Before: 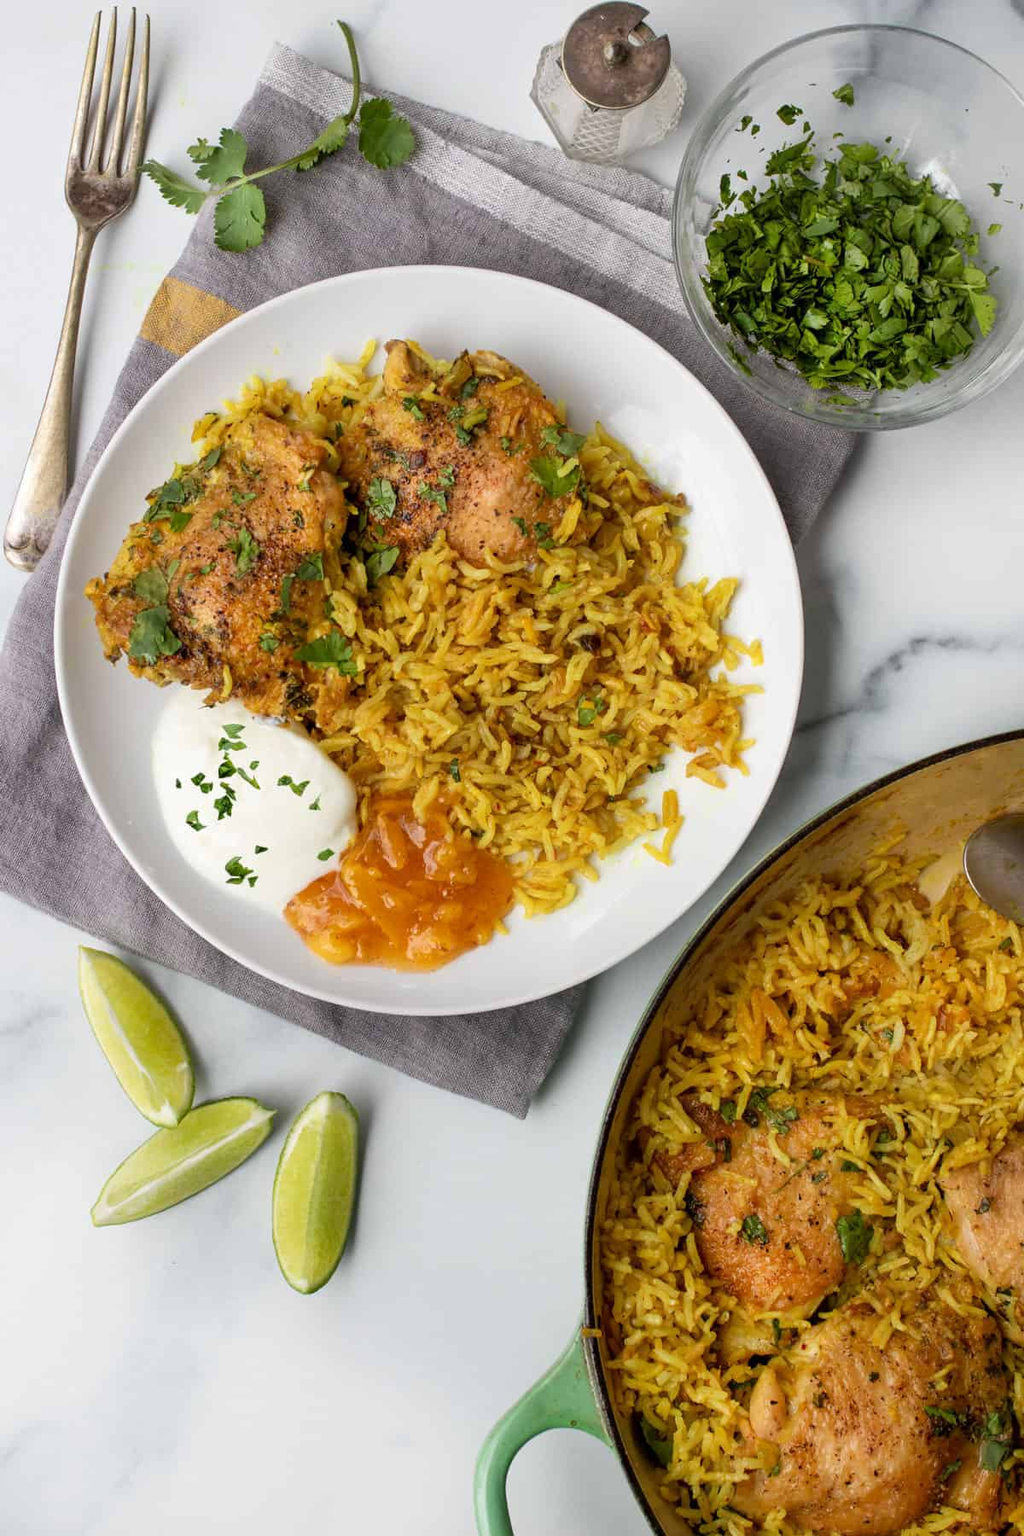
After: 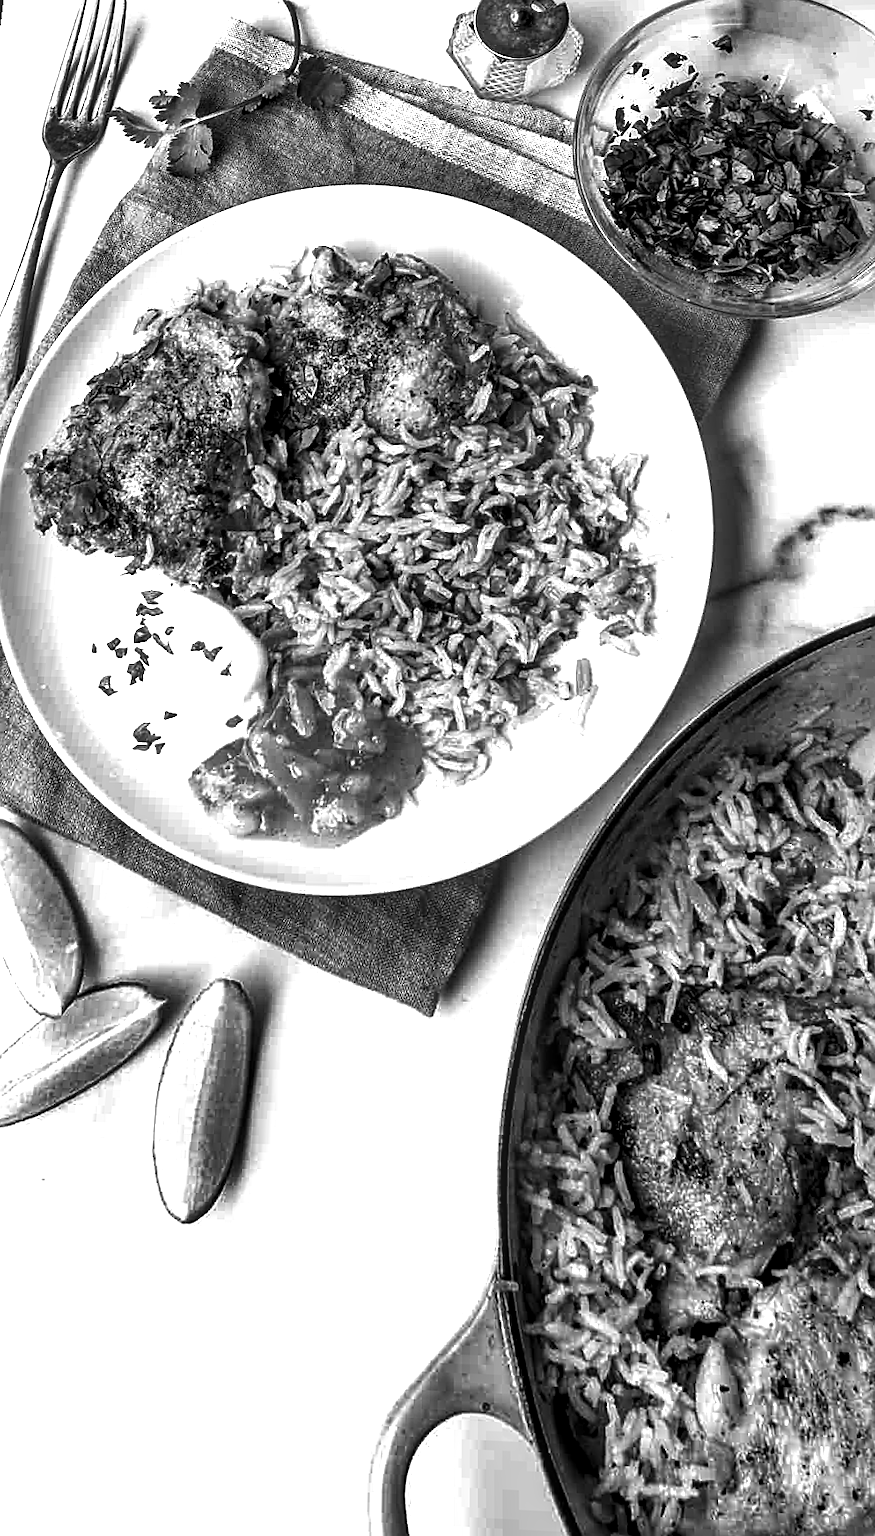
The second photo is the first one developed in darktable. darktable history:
rotate and perspective: rotation 0.72°, lens shift (vertical) -0.352, lens shift (horizontal) -0.051, crop left 0.152, crop right 0.859, crop top 0.019, crop bottom 0.964
crop: bottom 0.071%
contrast brightness saturation: contrast -0.03, brightness -0.59, saturation -1
sharpen: amount 0.6
exposure: black level correction 0, exposure 0.9 EV, compensate highlight preservation false
local contrast: highlights 20%, detail 150%
shadows and highlights: shadows 32, highlights -32, soften with gaussian
